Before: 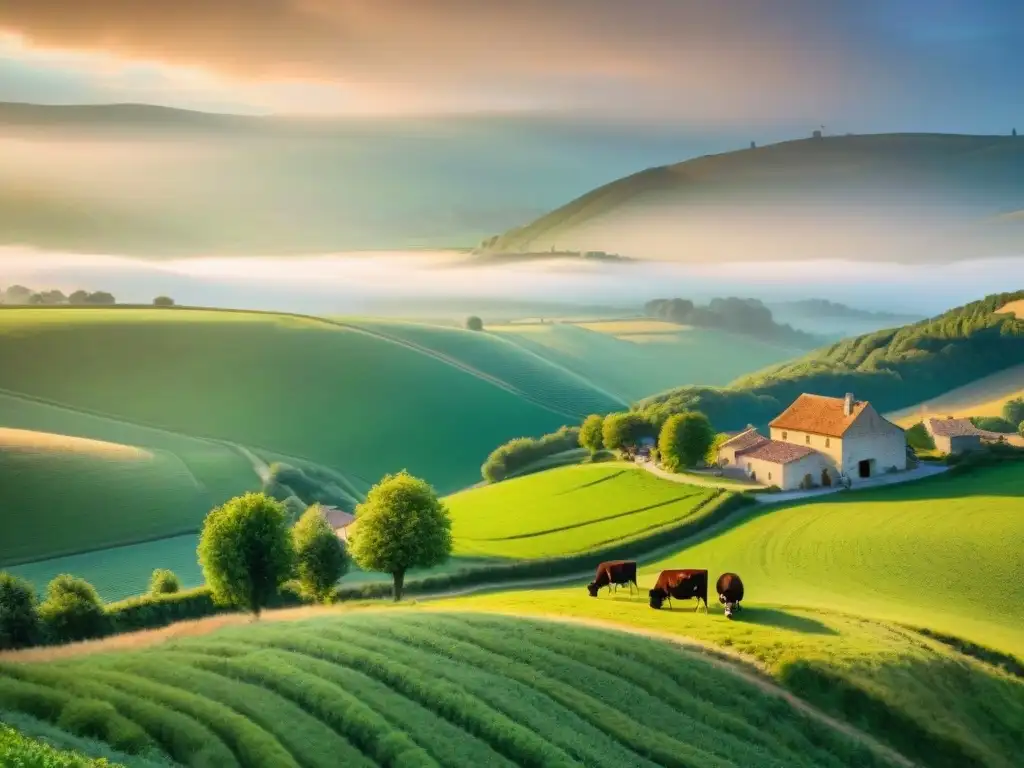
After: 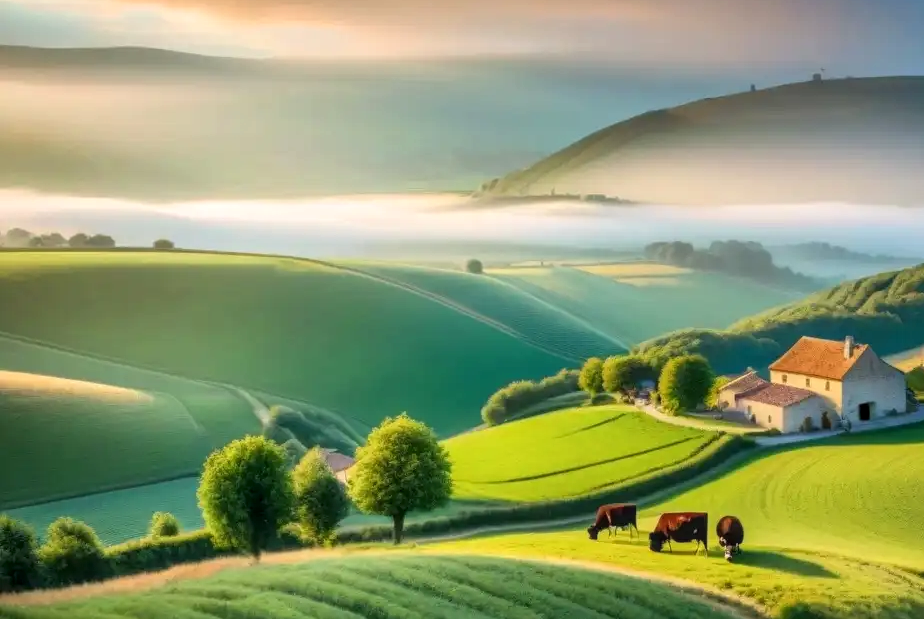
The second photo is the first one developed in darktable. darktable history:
local contrast: on, module defaults
crop: top 7.477%, right 9.686%, bottom 11.91%
